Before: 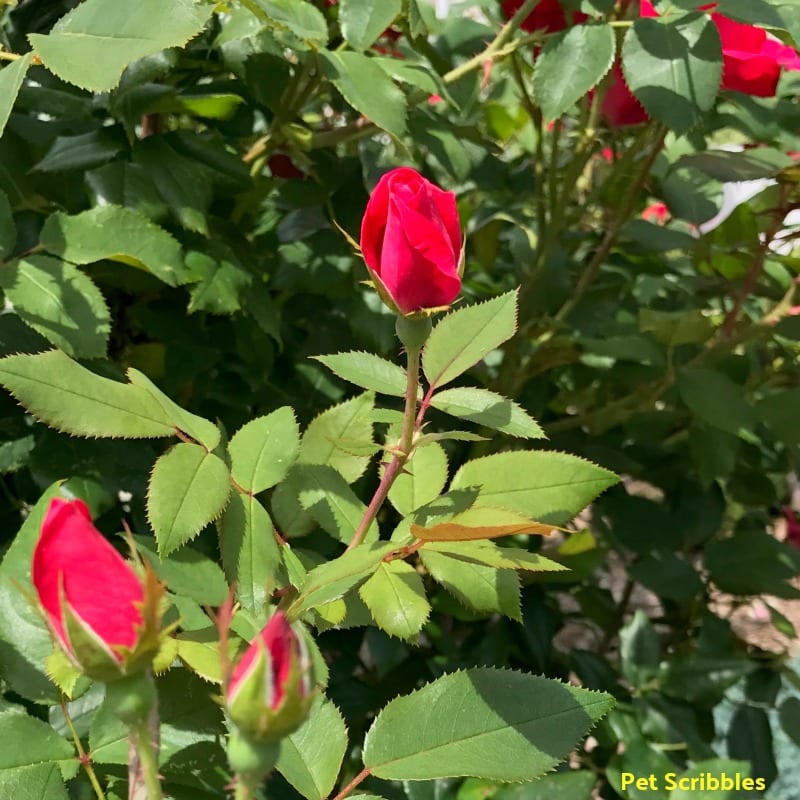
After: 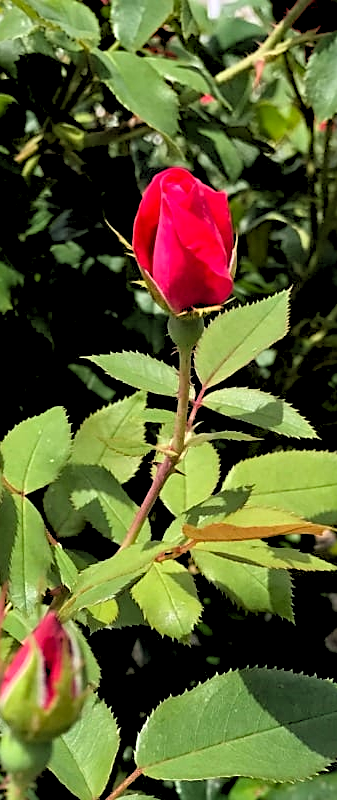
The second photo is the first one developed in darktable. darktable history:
sharpen: on, module defaults
crop: left 28.583%, right 29.231%
haze removal: compatibility mode true, adaptive false
rgb levels: levels [[0.029, 0.461, 0.922], [0, 0.5, 1], [0, 0.5, 1]]
